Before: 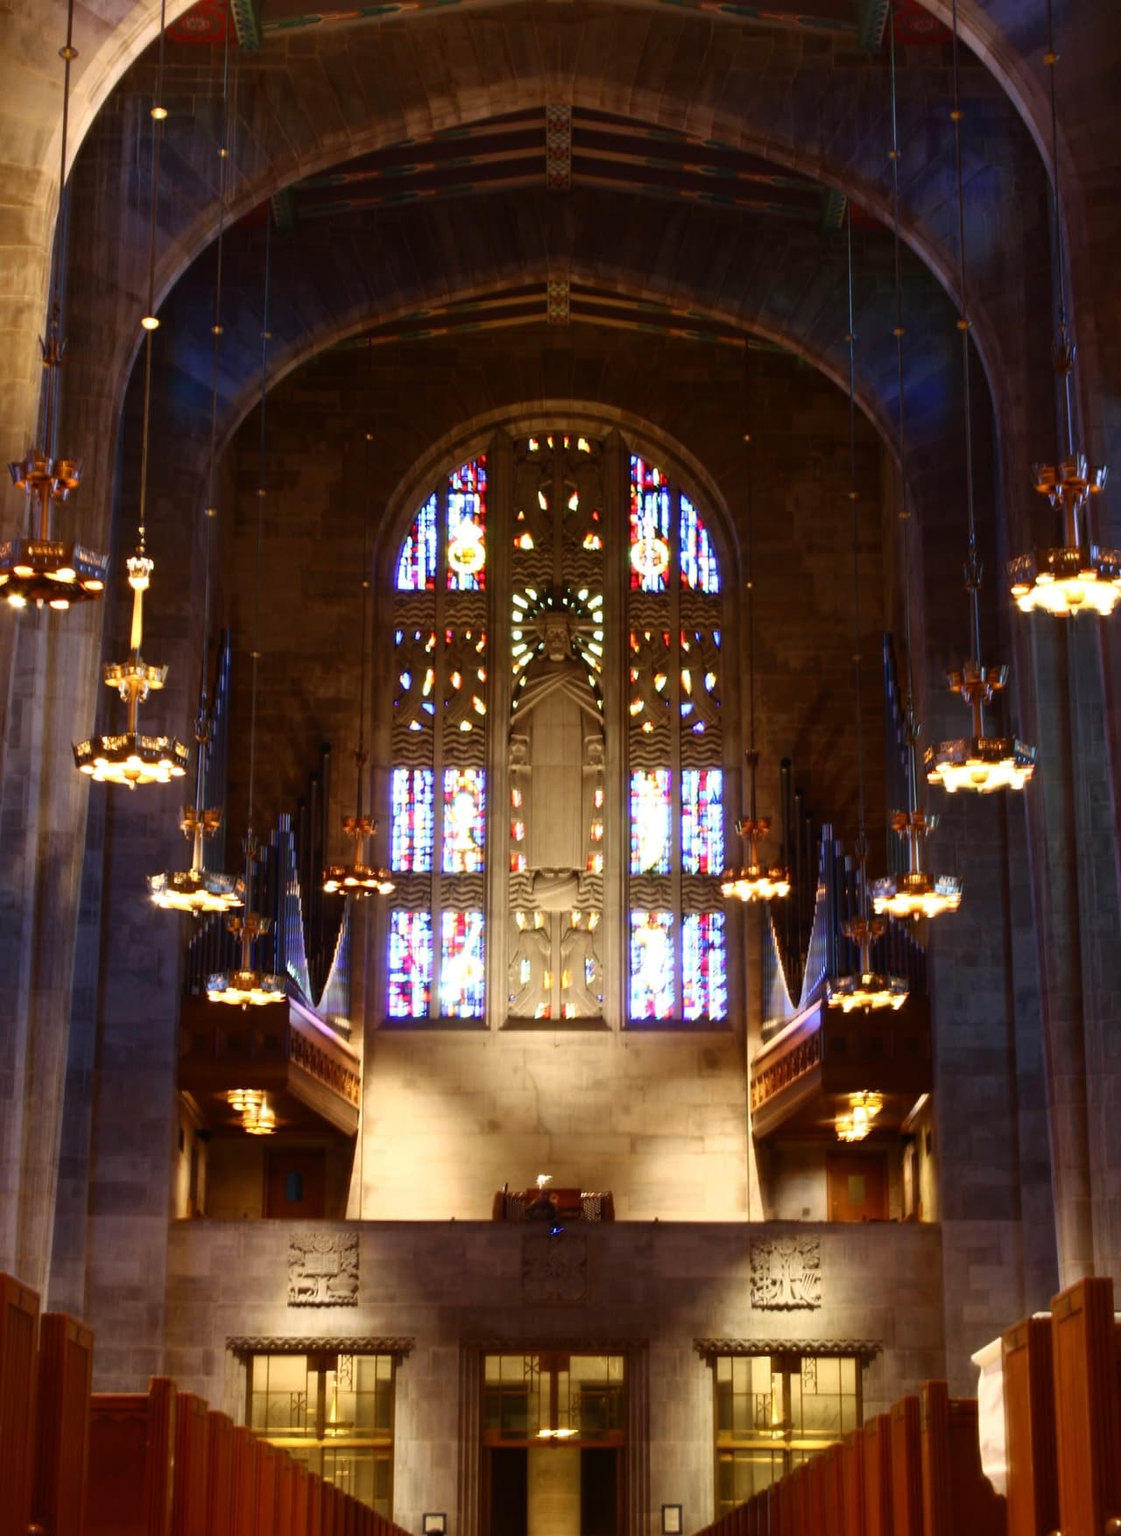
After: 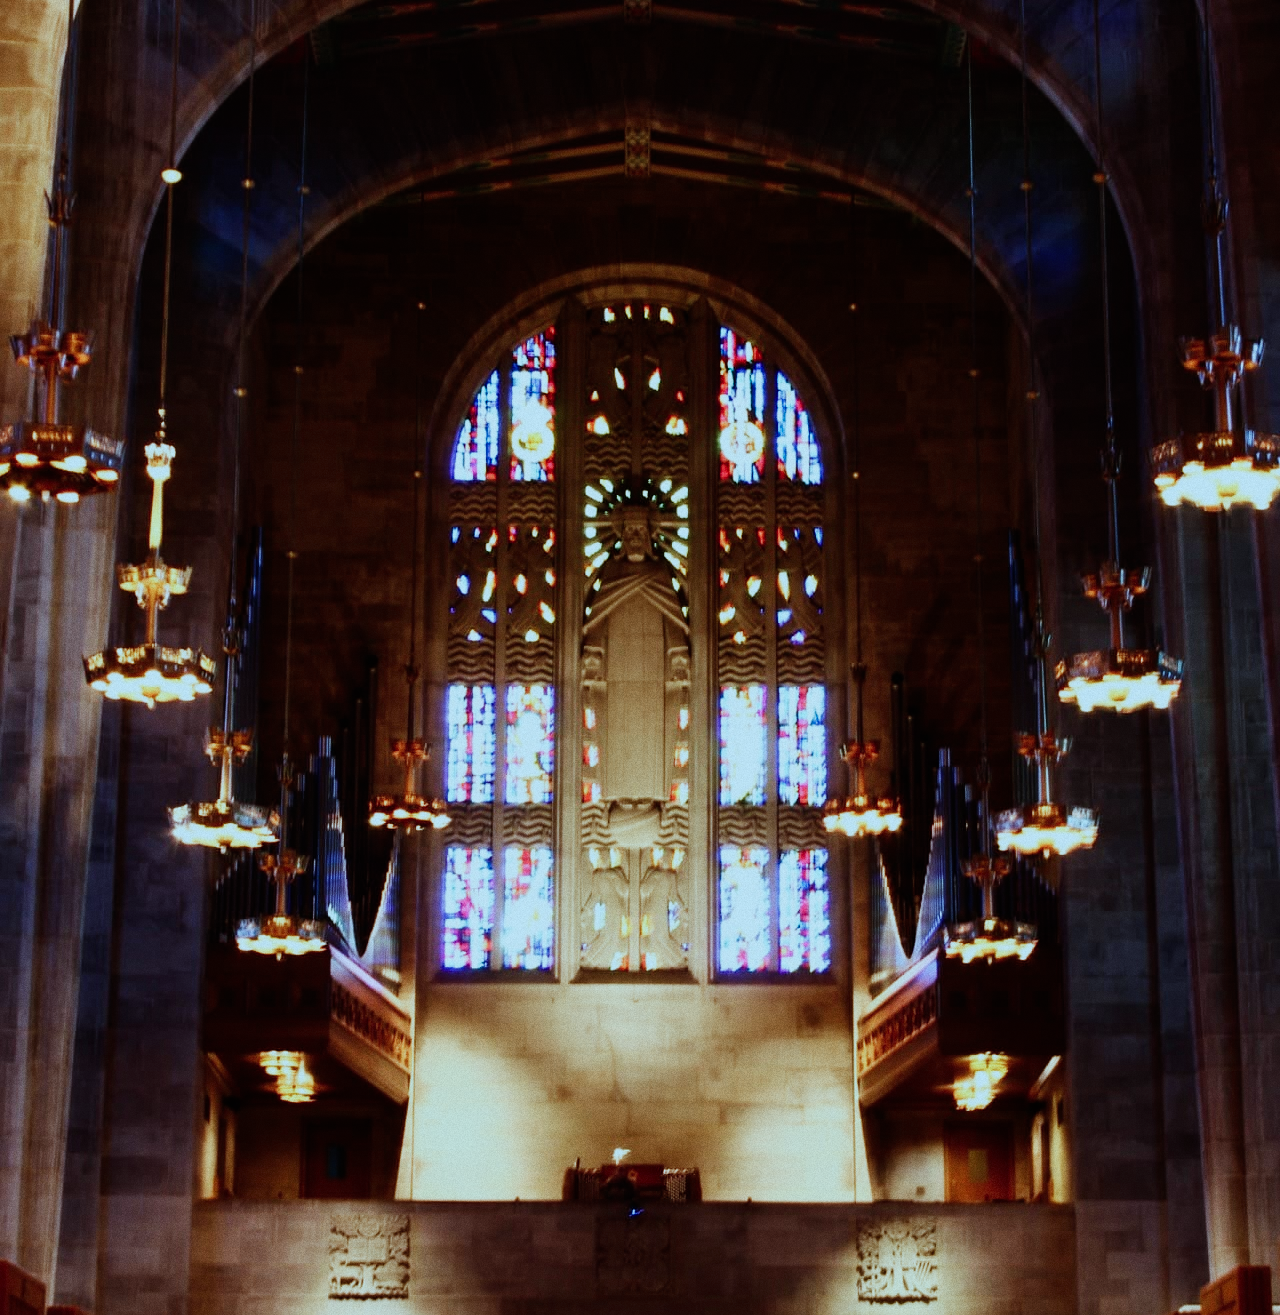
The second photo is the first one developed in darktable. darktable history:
sigmoid: skew -0.2, preserve hue 0%, red attenuation 0.1, red rotation 0.035, green attenuation 0.1, green rotation -0.017, blue attenuation 0.15, blue rotation -0.052, base primaries Rec2020
color correction: highlights a* -11.71, highlights b* -15.58
crop: top 11.038%, bottom 13.962%
grain: coarseness 0.09 ISO
